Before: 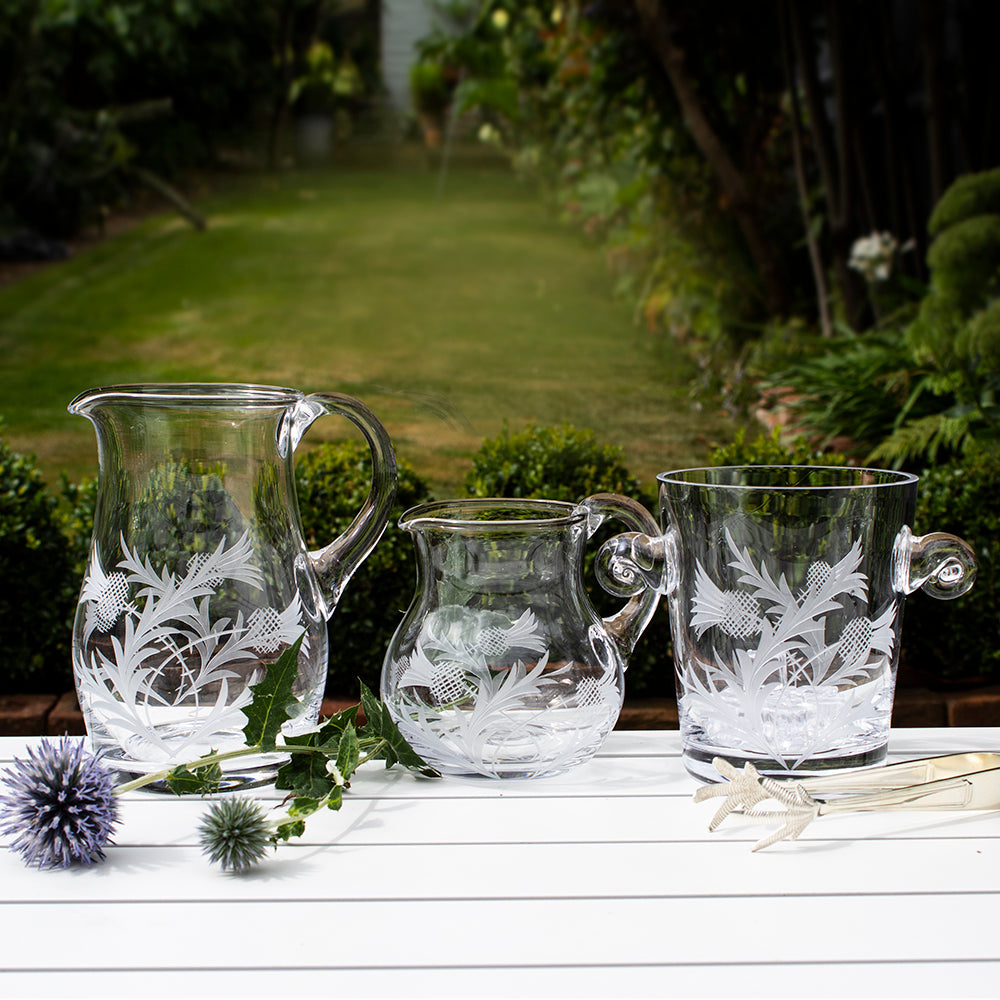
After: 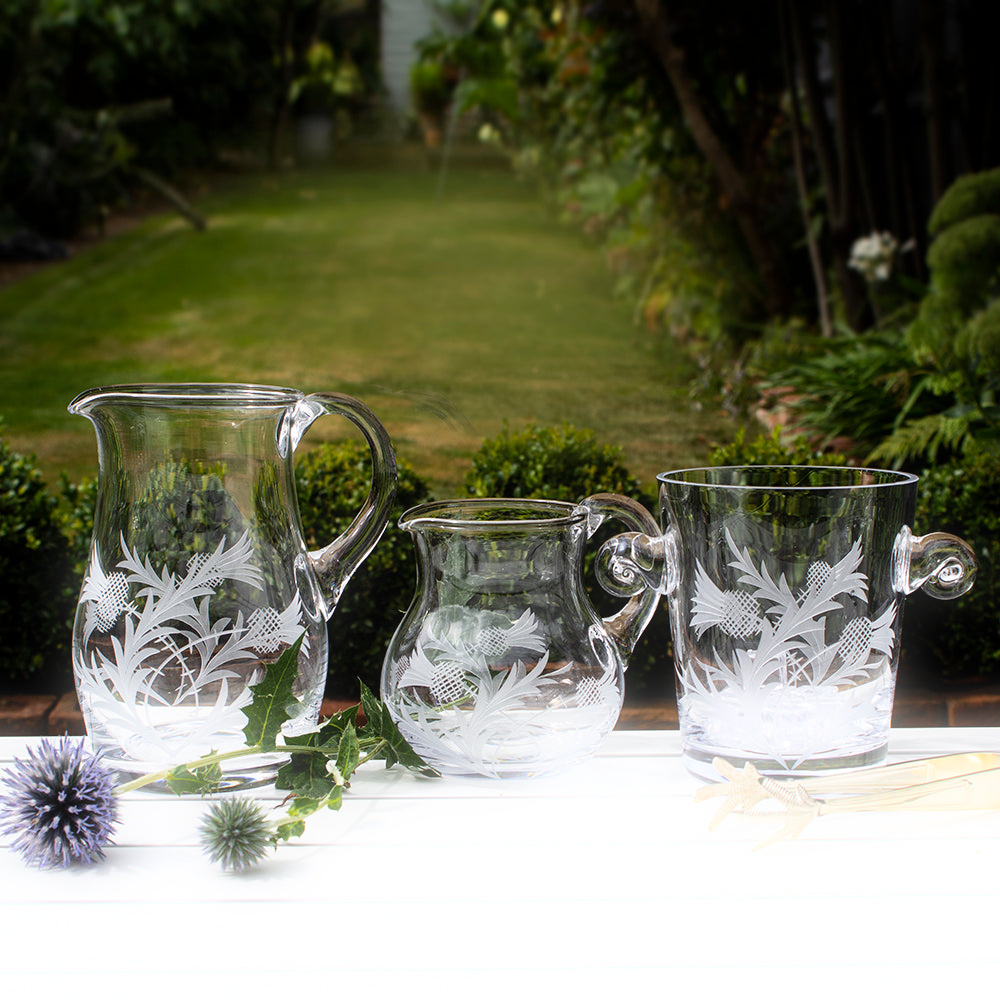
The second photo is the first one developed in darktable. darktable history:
bloom: size 5%, threshold 95%, strength 15%
